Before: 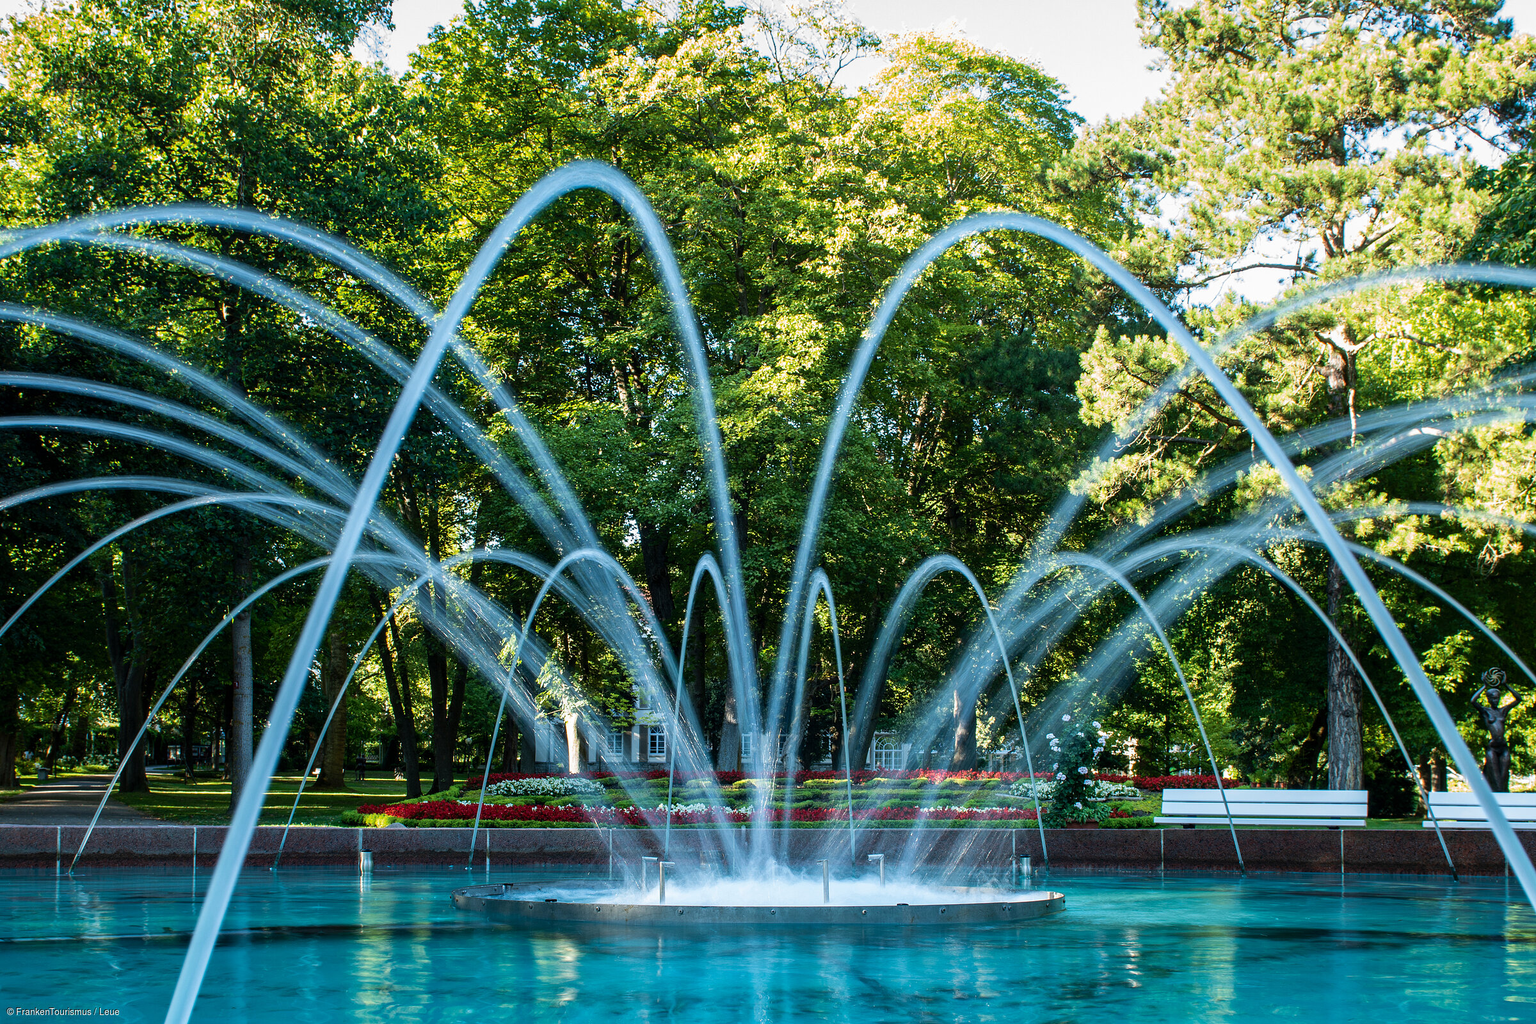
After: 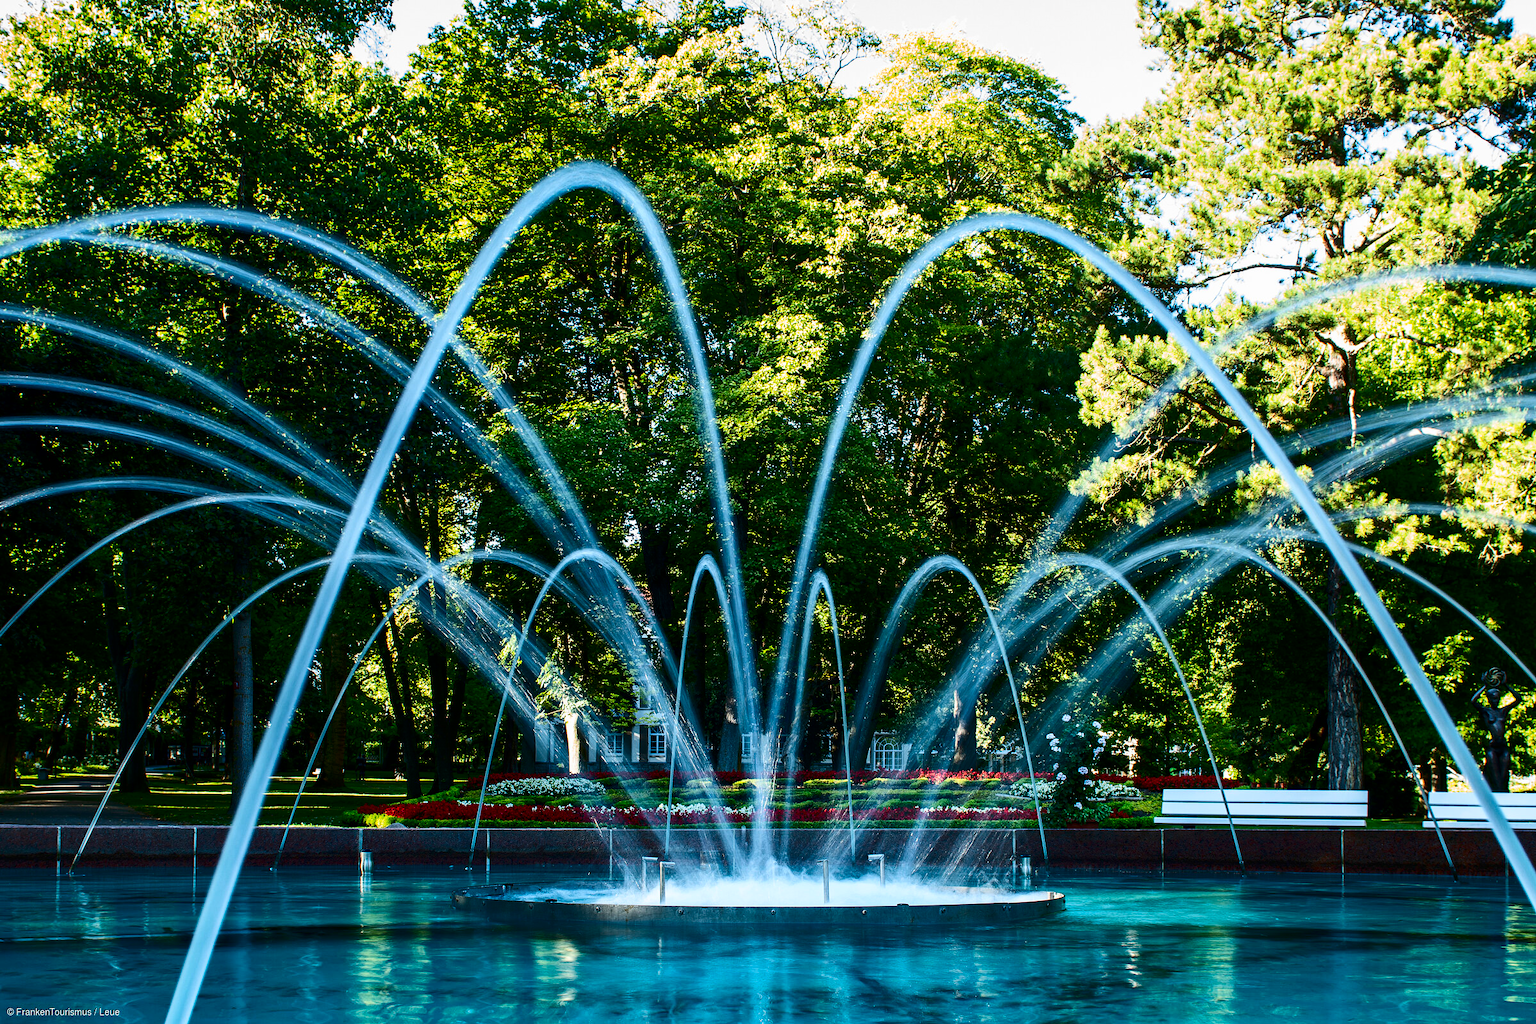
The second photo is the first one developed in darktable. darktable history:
tone curve: curves: ch0 [(0, 0) (0.003, 0.003) (0.011, 0.011) (0.025, 0.022) (0.044, 0.039) (0.069, 0.055) (0.1, 0.074) (0.136, 0.101) (0.177, 0.134) (0.224, 0.171) (0.277, 0.216) (0.335, 0.277) (0.399, 0.345) (0.468, 0.427) (0.543, 0.526) (0.623, 0.636) (0.709, 0.731) (0.801, 0.822) (0.898, 0.917) (1, 1)], color space Lab, independent channels, preserve colors none
contrast brightness saturation: contrast 0.188, brightness -0.112, saturation 0.207
